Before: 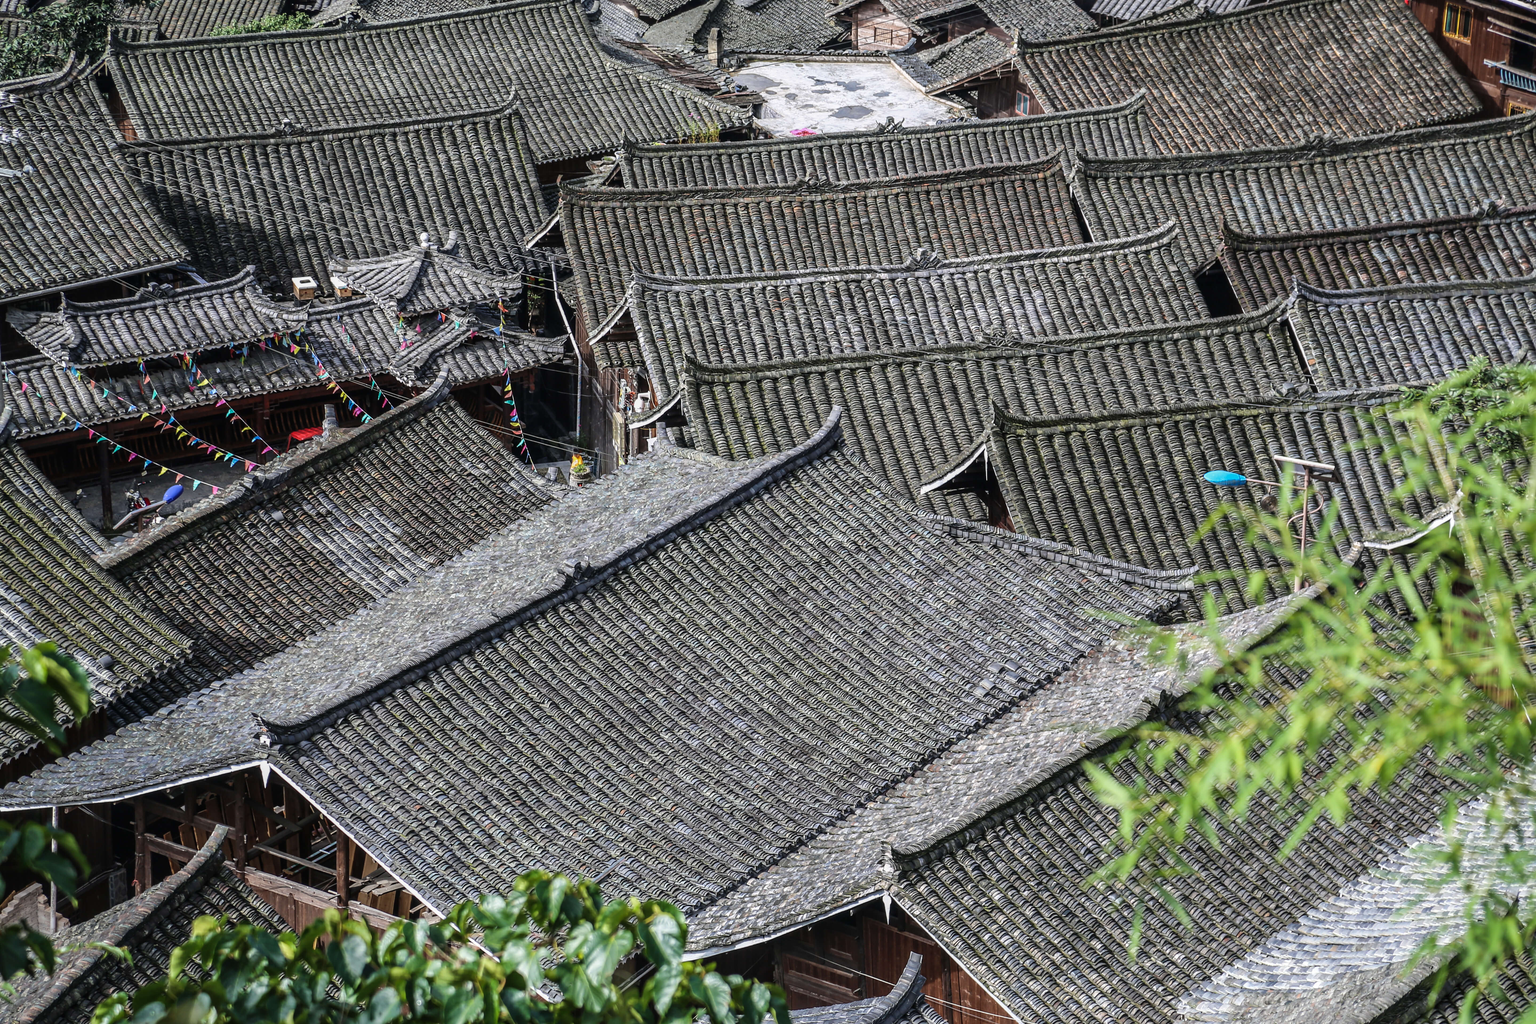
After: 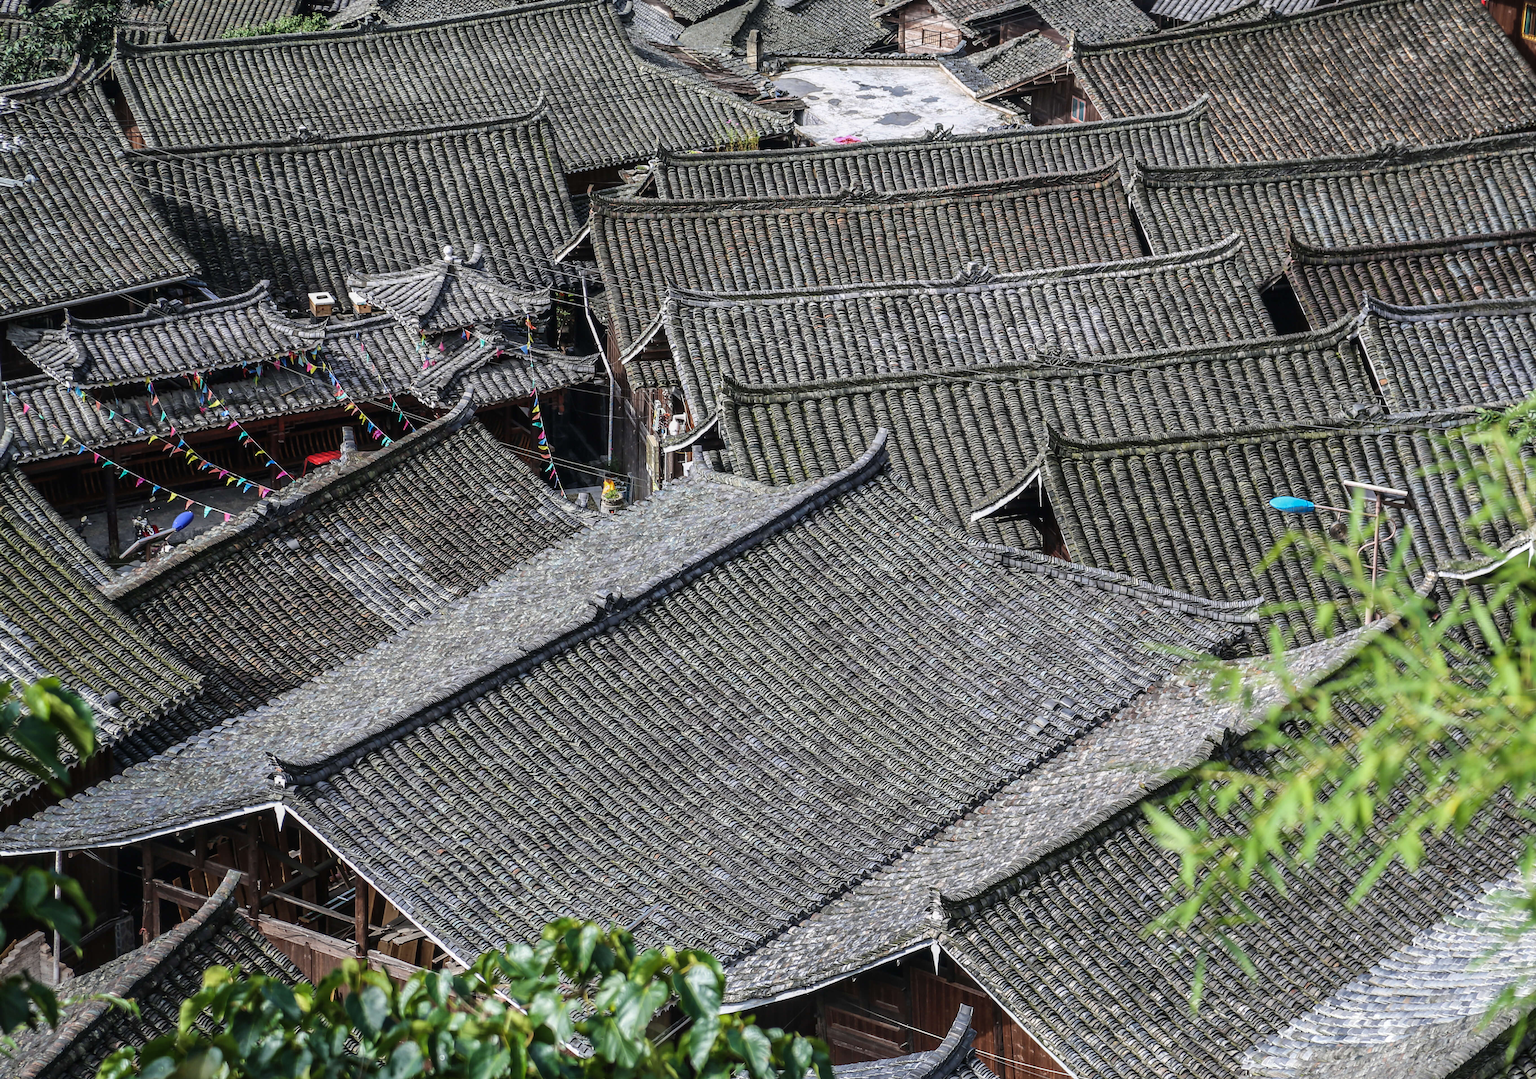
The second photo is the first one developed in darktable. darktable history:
crop and rotate: left 0%, right 5.154%
